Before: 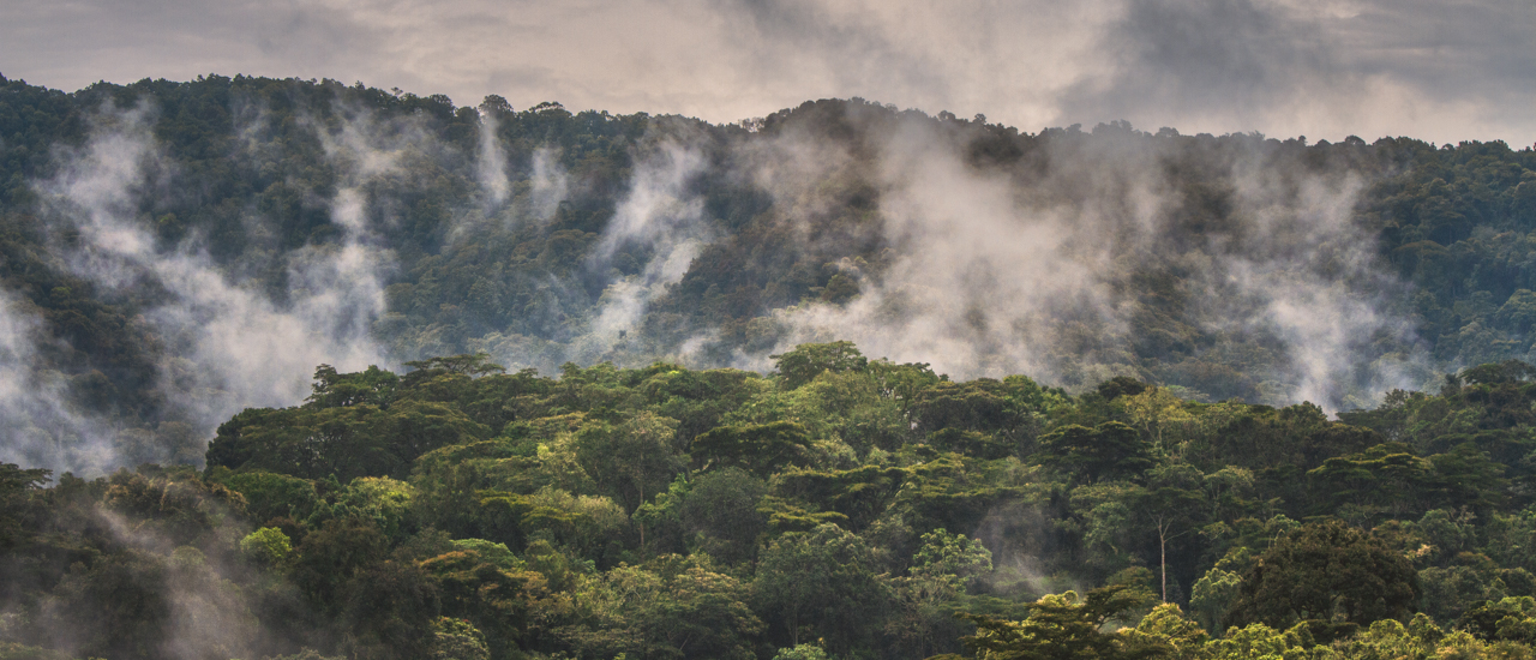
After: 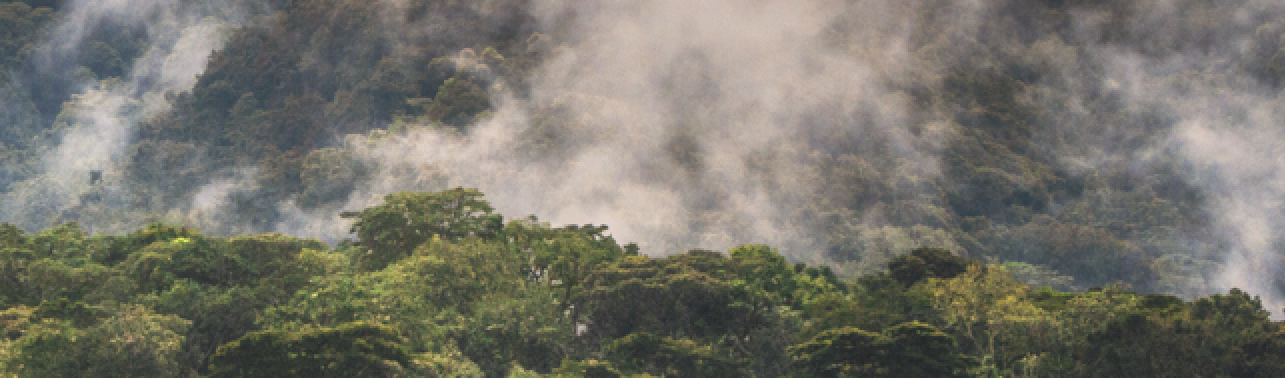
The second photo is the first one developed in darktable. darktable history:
crop: left 36.817%, top 34.564%, right 12.957%, bottom 31.065%
